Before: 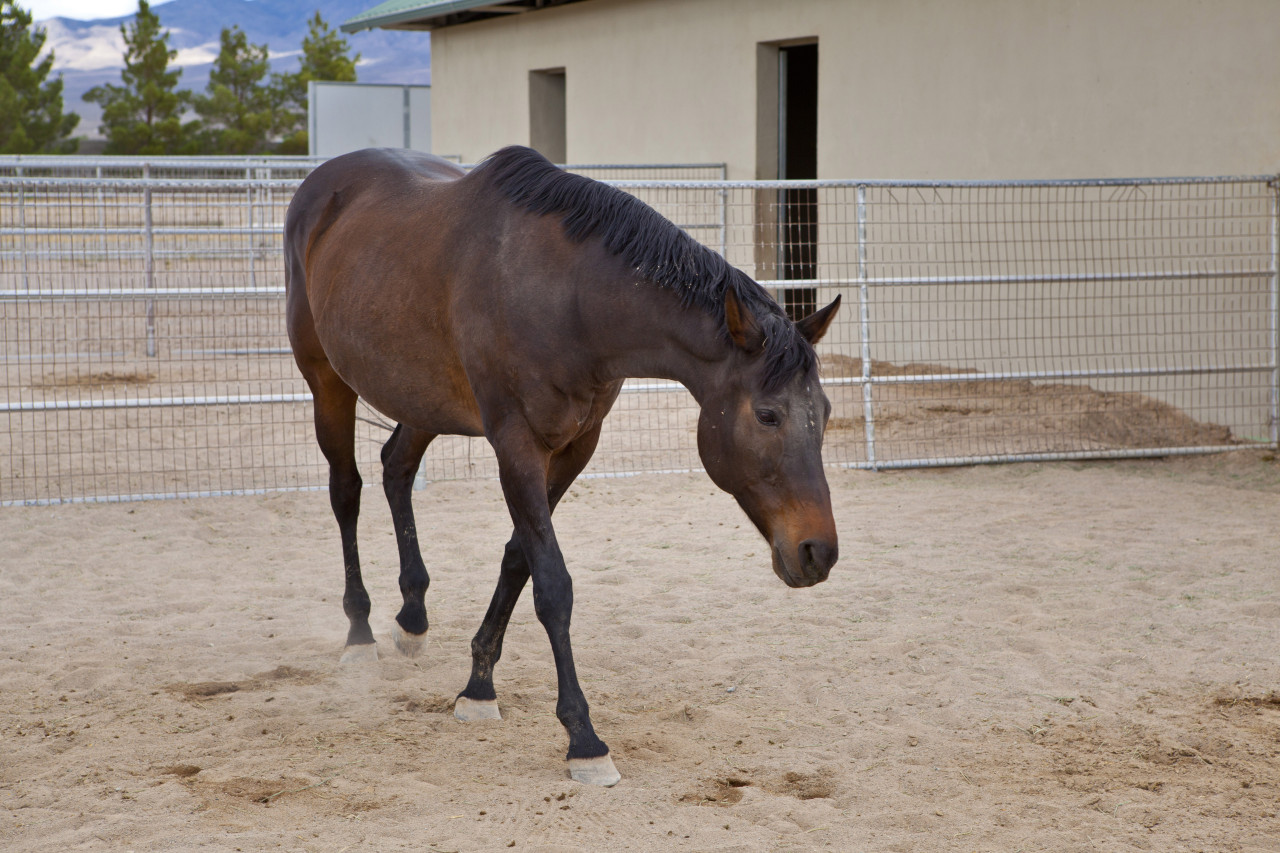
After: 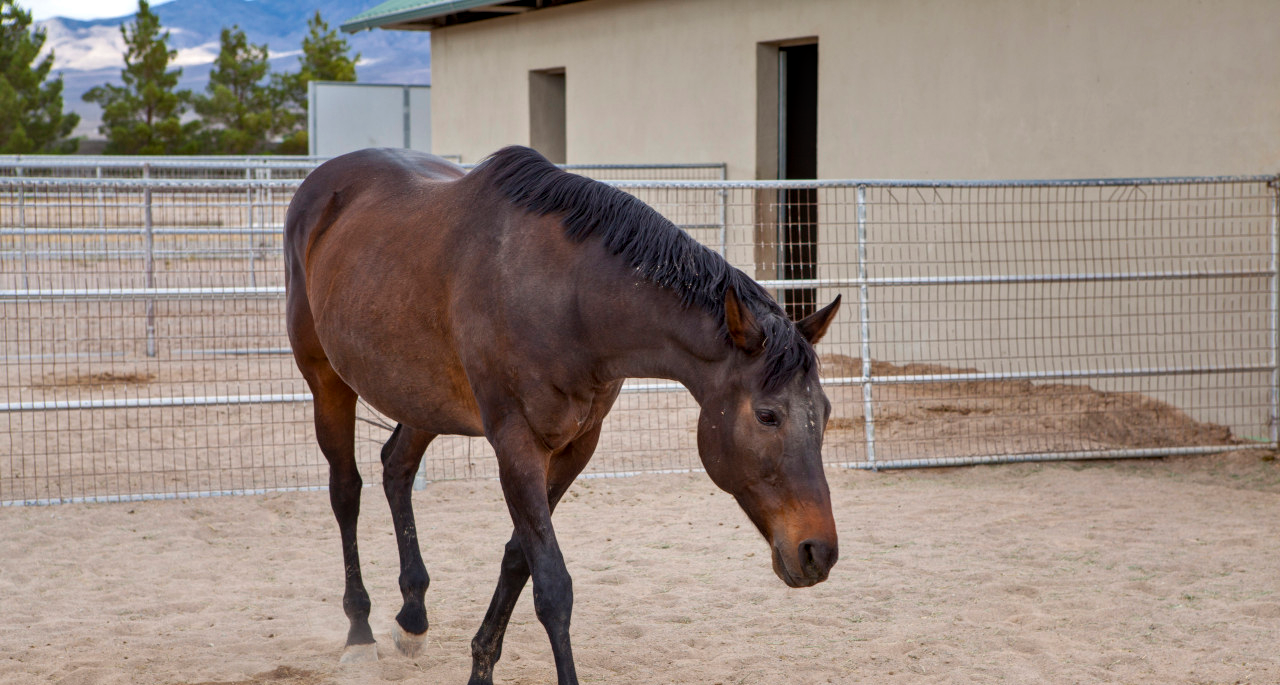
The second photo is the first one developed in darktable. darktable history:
local contrast: on, module defaults
crop: bottom 19.644%
